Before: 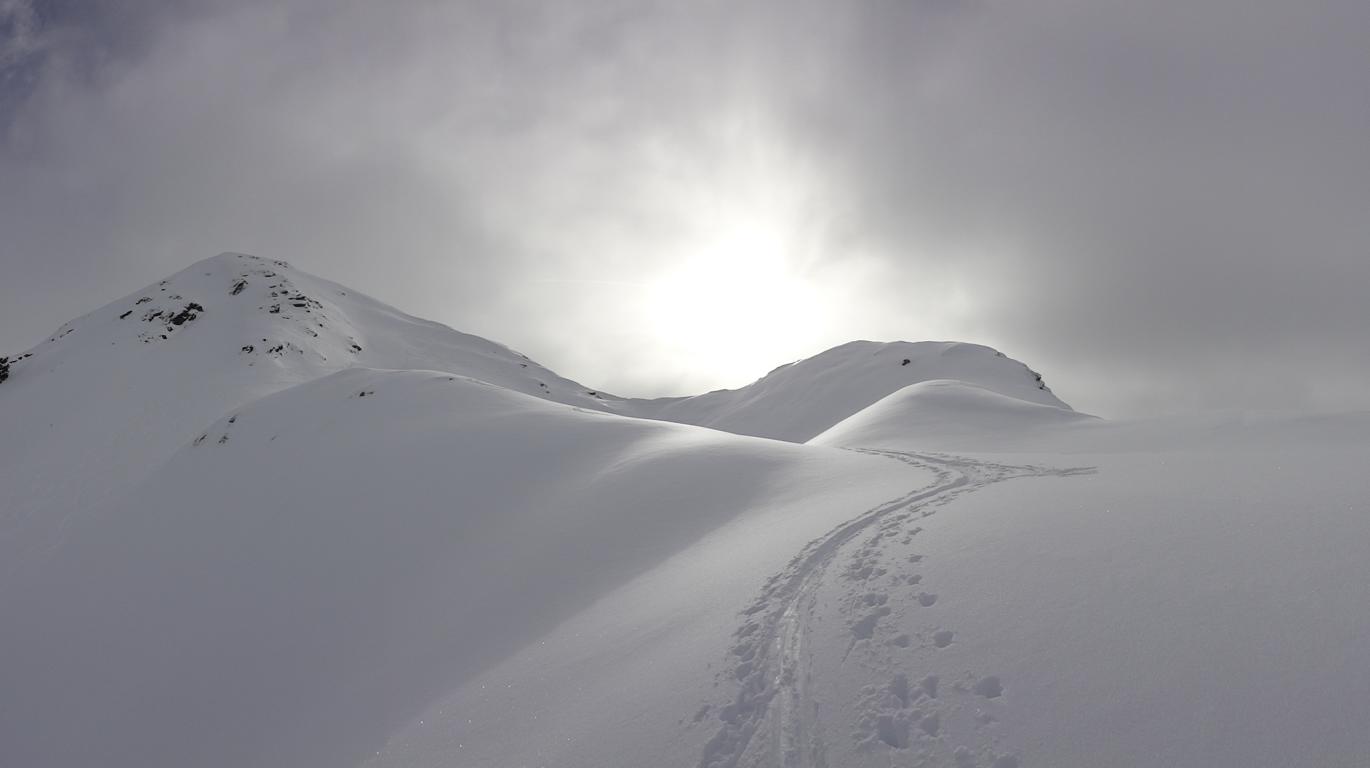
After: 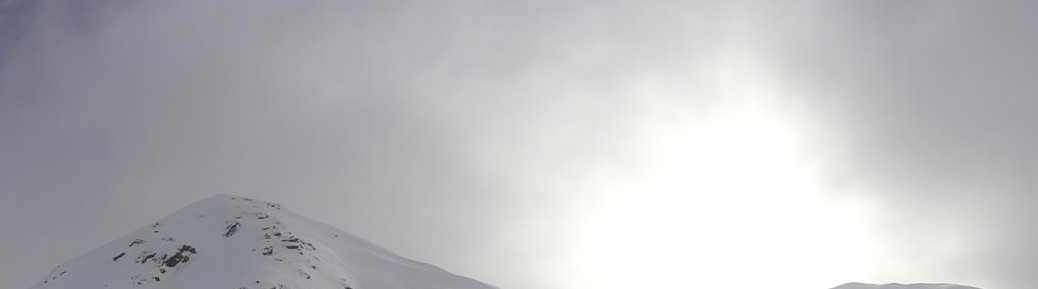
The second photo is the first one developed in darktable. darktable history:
crop: left 0.562%, top 7.648%, right 23.622%, bottom 54.671%
exposure: black level correction 0.002, exposure 0.3 EV, compensate exposure bias true, compensate highlight preservation false
contrast equalizer: octaves 7, y [[0.545, 0.572, 0.59, 0.59, 0.571, 0.545], [0.5 ×6], [0.5 ×6], [0 ×6], [0 ×6]], mix -0.997
